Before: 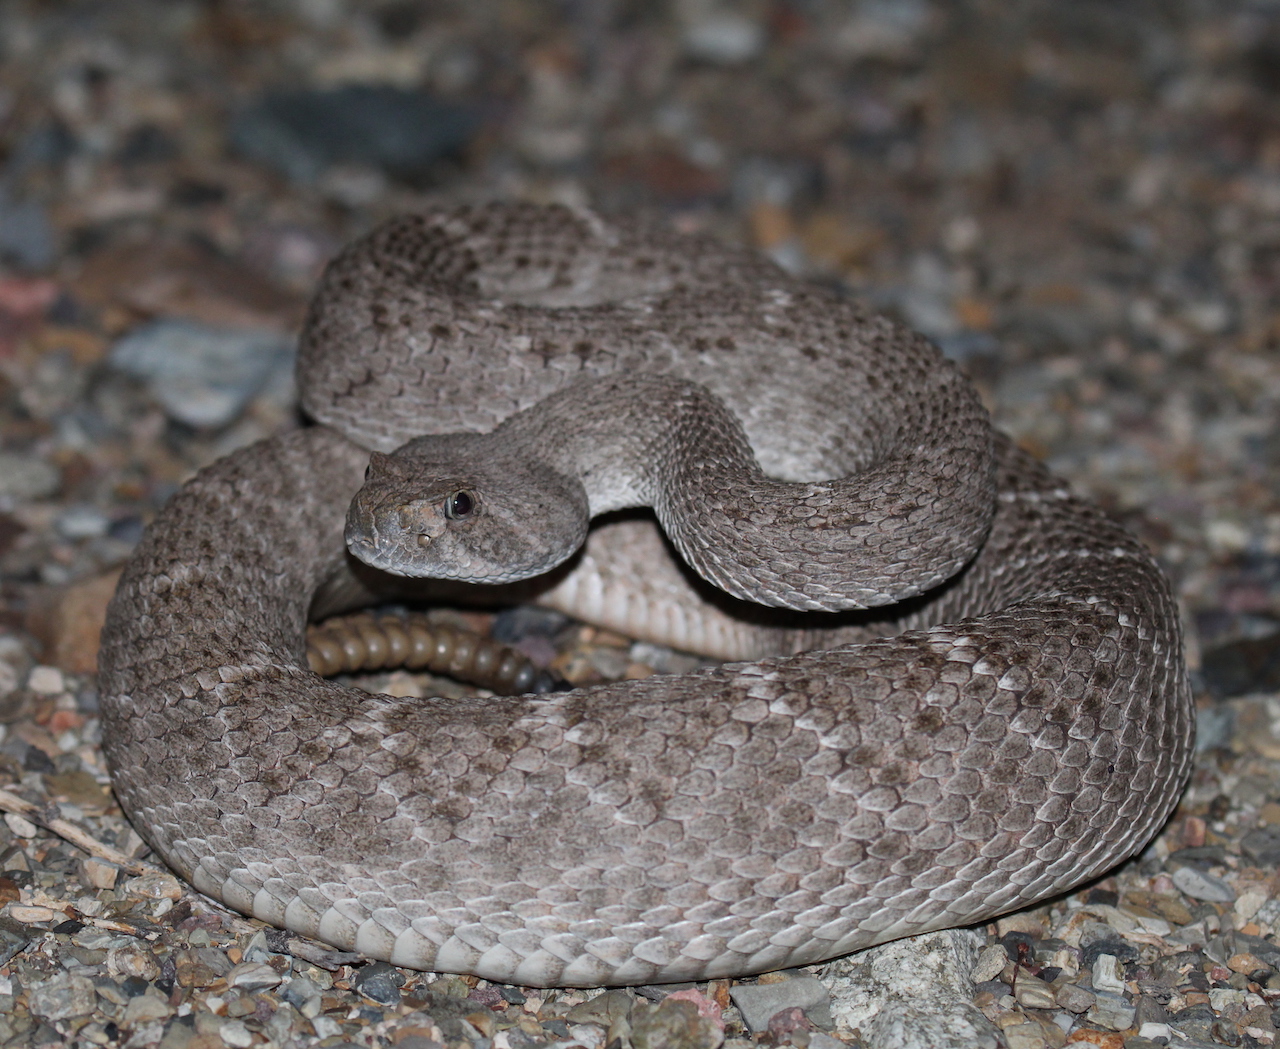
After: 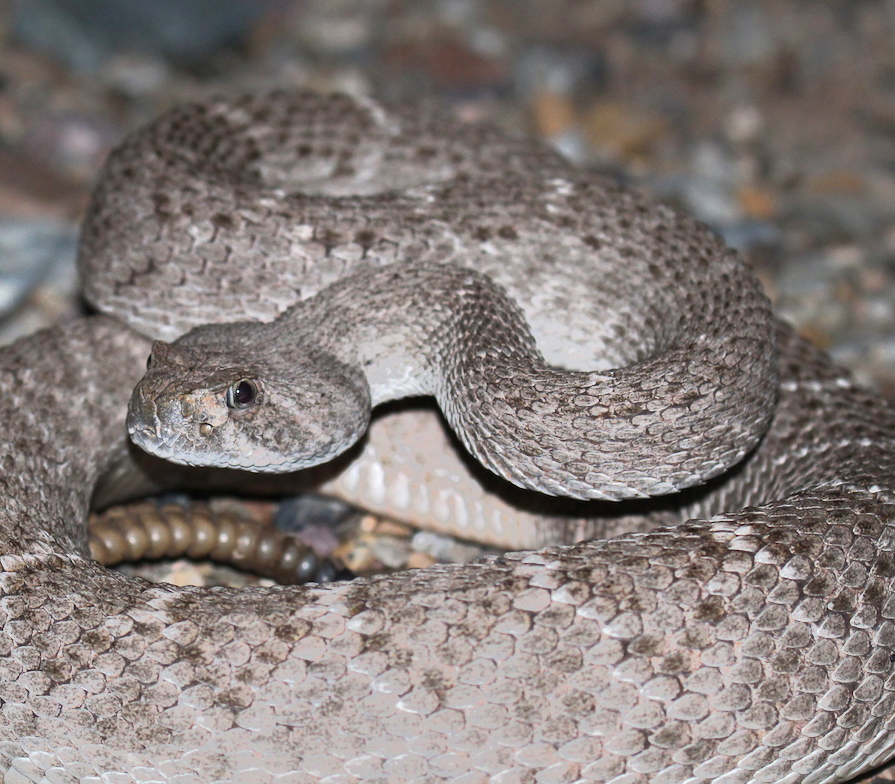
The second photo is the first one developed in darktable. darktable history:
crop and rotate: left 17.046%, top 10.659%, right 12.989%, bottom 14.553%
tone equalizer: -7 EV -0.63 EV, -6 EV 1 EV, -5 EV -0.45 EV, -4 EV 0.43 EV, -3 EV 0.41 EV, -2 EV 0.15 EV, -1 EV -0.15 EV, +0 EV -0.39 EV, smoothing diameter 25%, edges refinement/feathering 10, preserve details guided filter
exposure: black level correction 0, exposure 0.9 EV, compensate highlight preservation false
